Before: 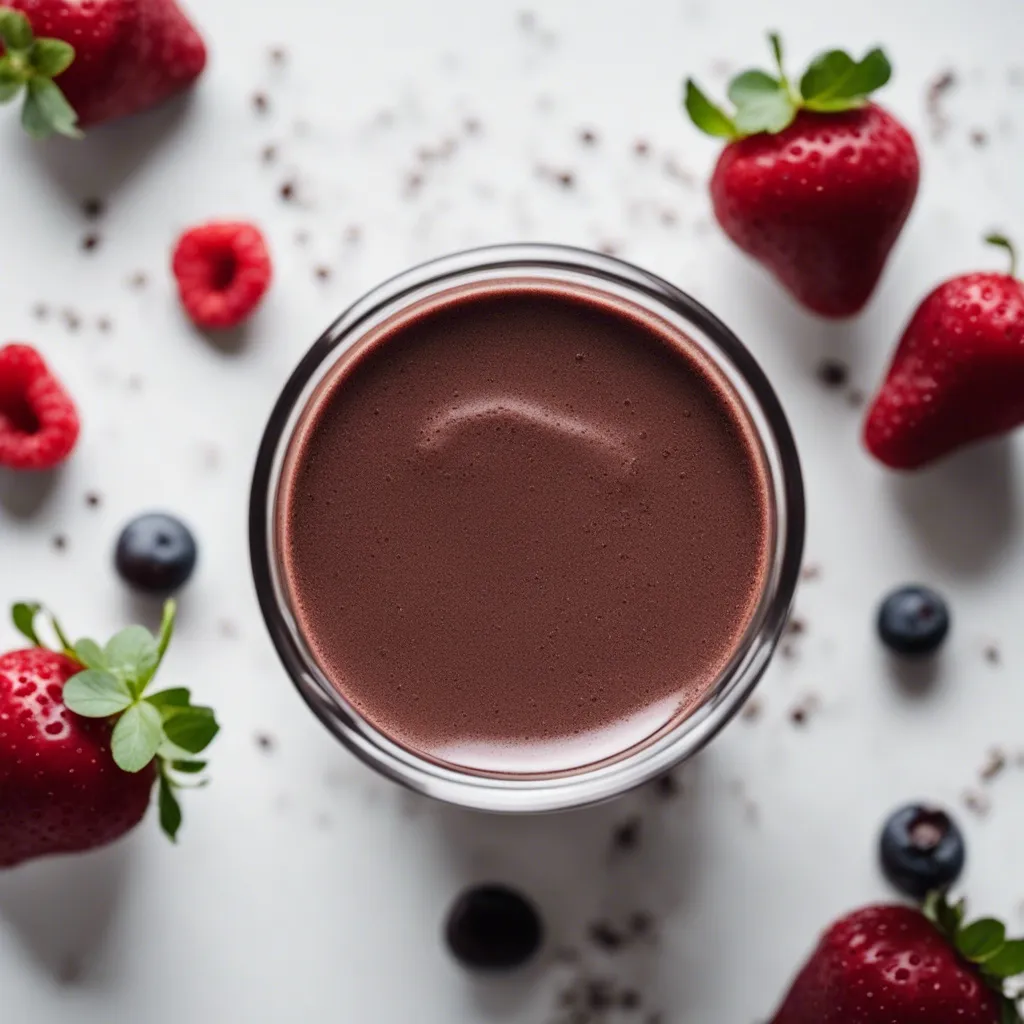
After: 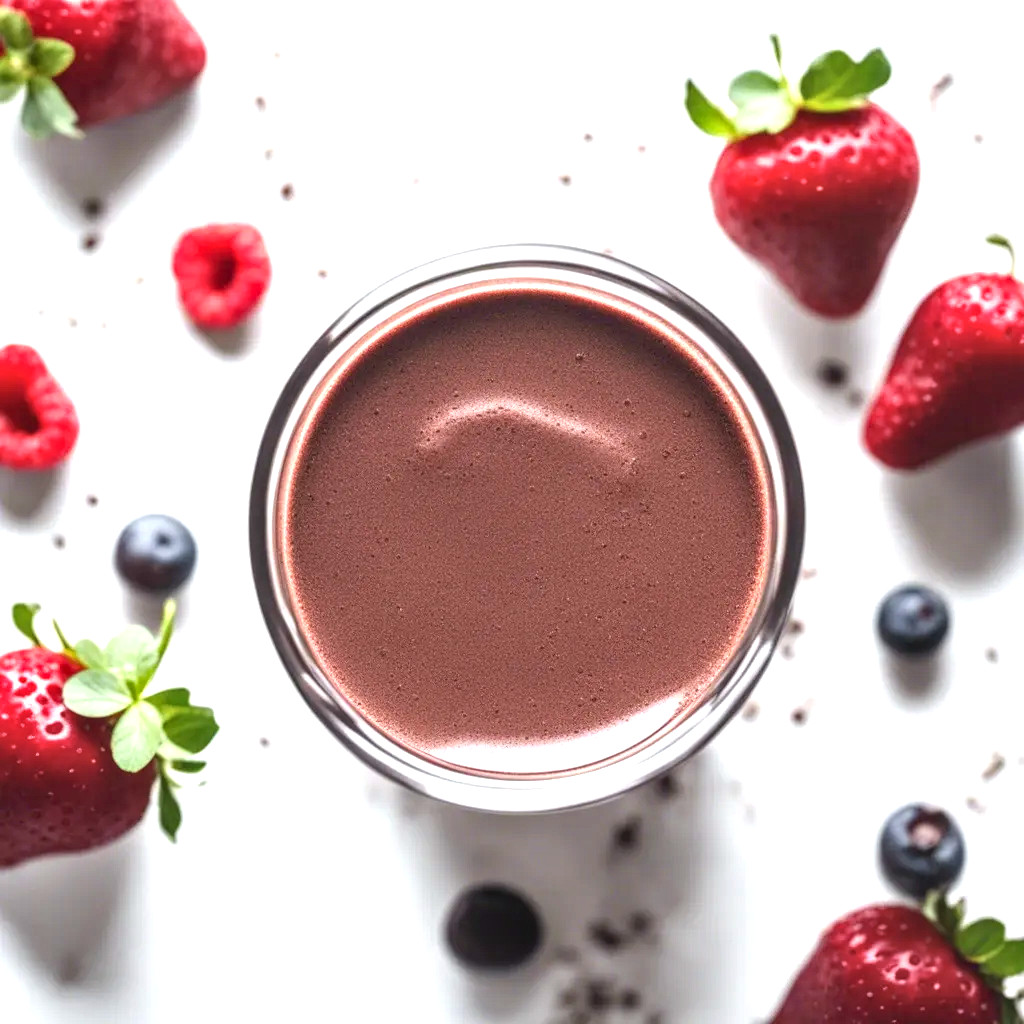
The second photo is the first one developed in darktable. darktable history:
exposure: black level correction 0, exposure 1.168 EV, compensate highlight preservation false
local contrast: on, module defaults
